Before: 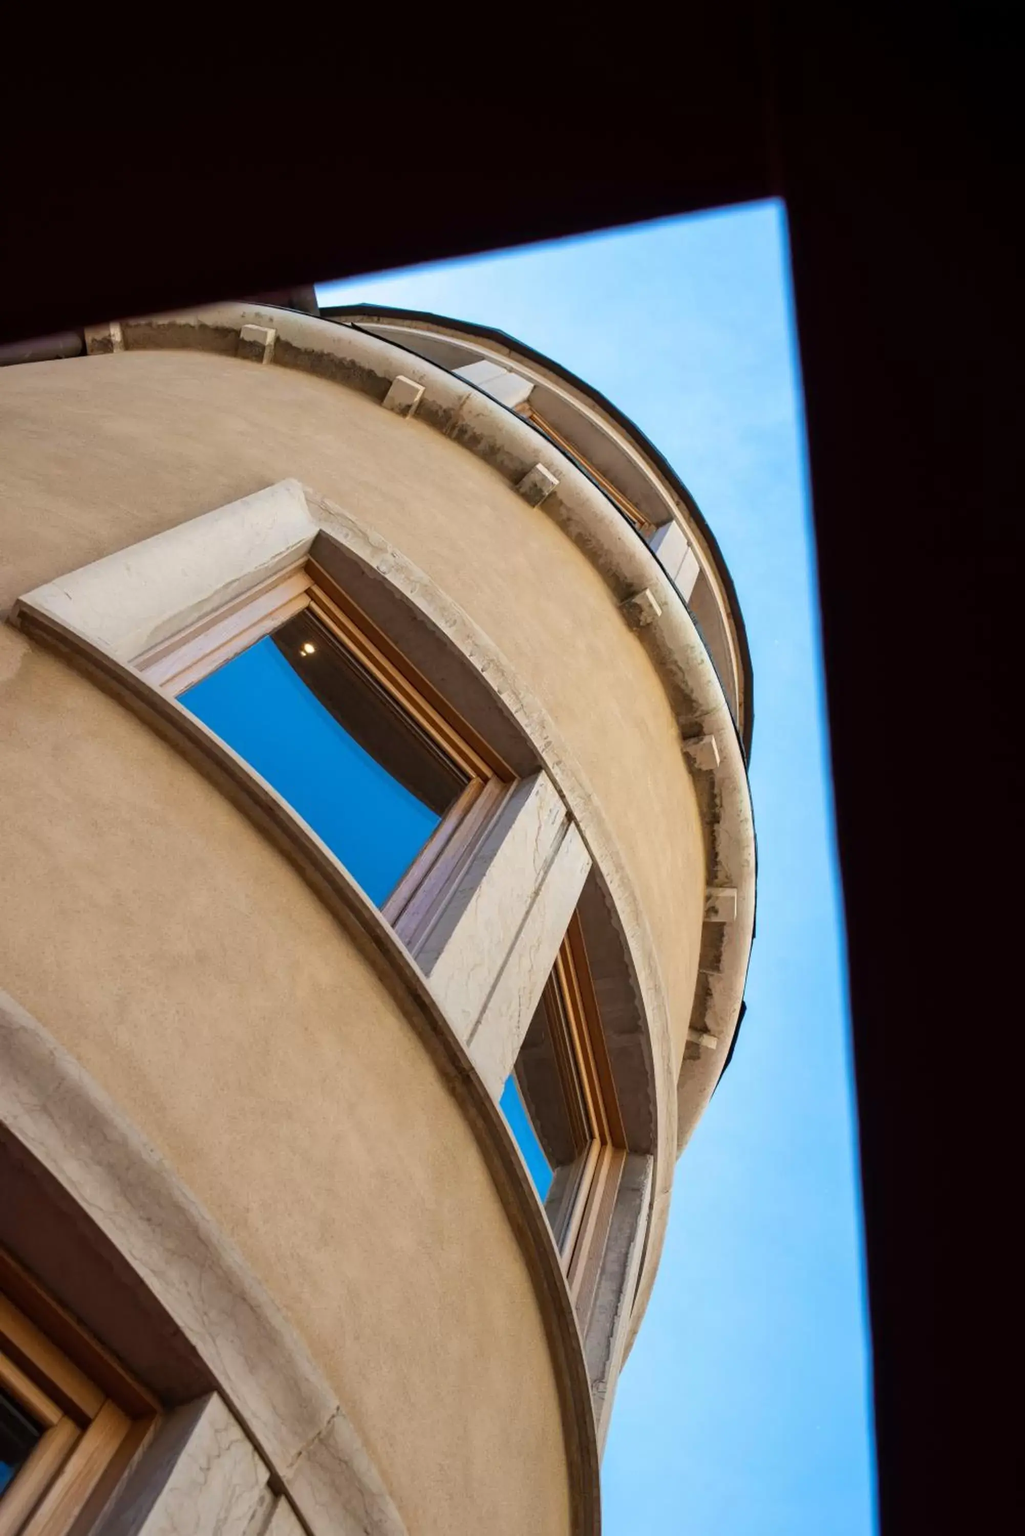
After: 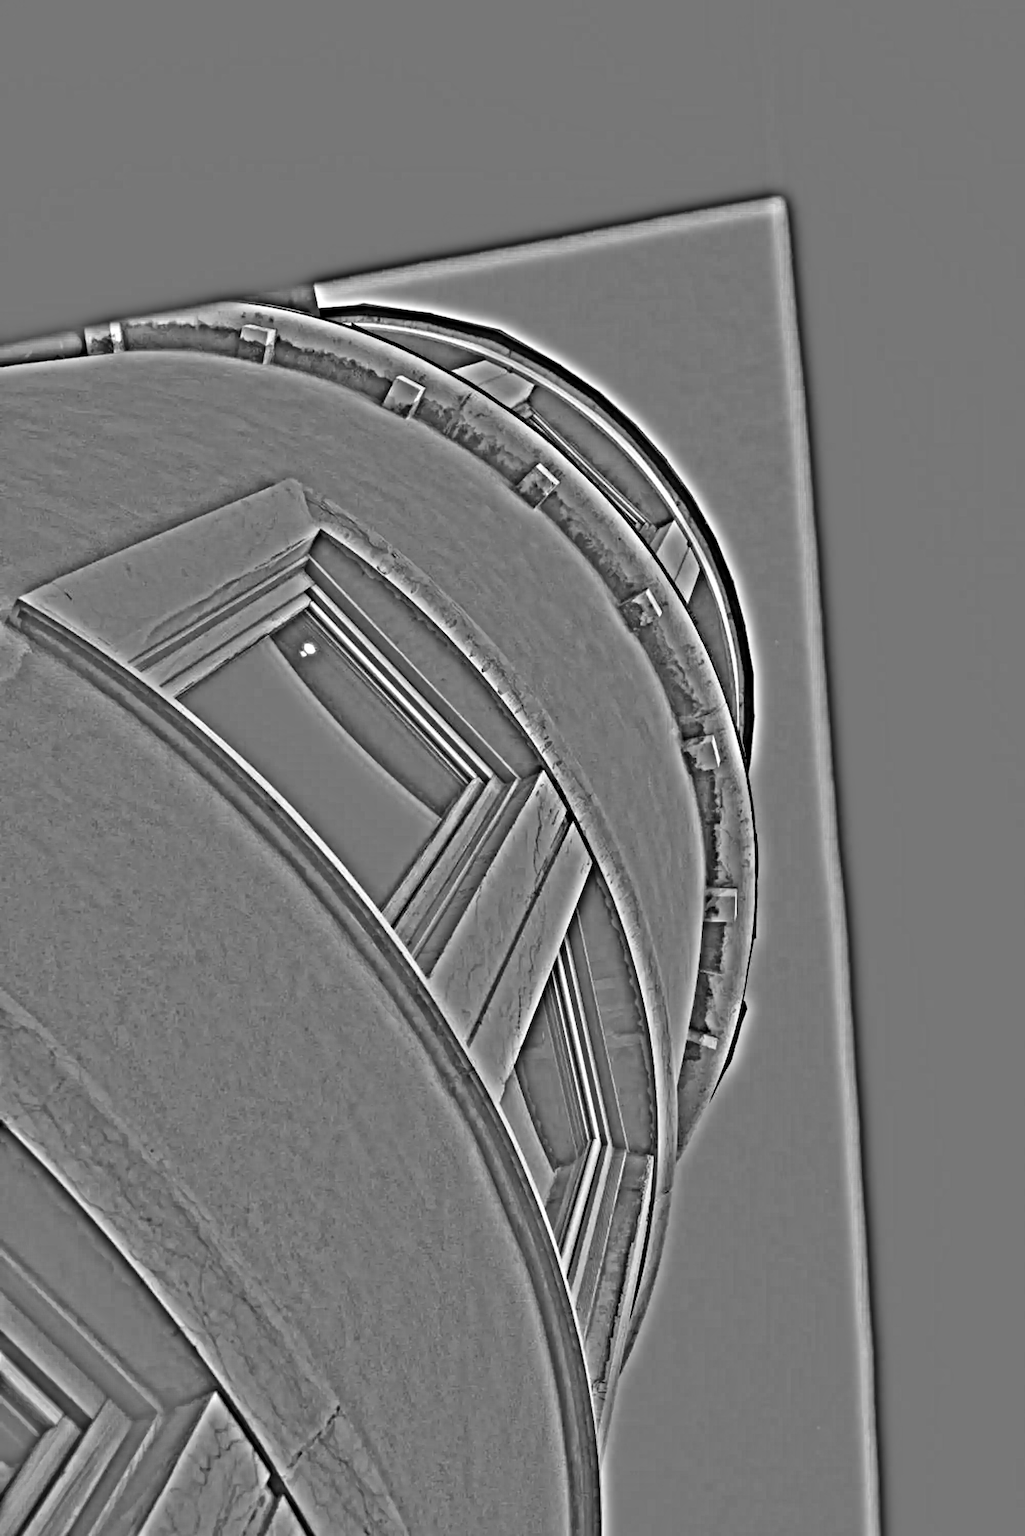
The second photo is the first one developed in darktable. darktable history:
monochrome: on, module defaults
highpass: on, module defaults
contrast brightness saturation: contrast 0.14
